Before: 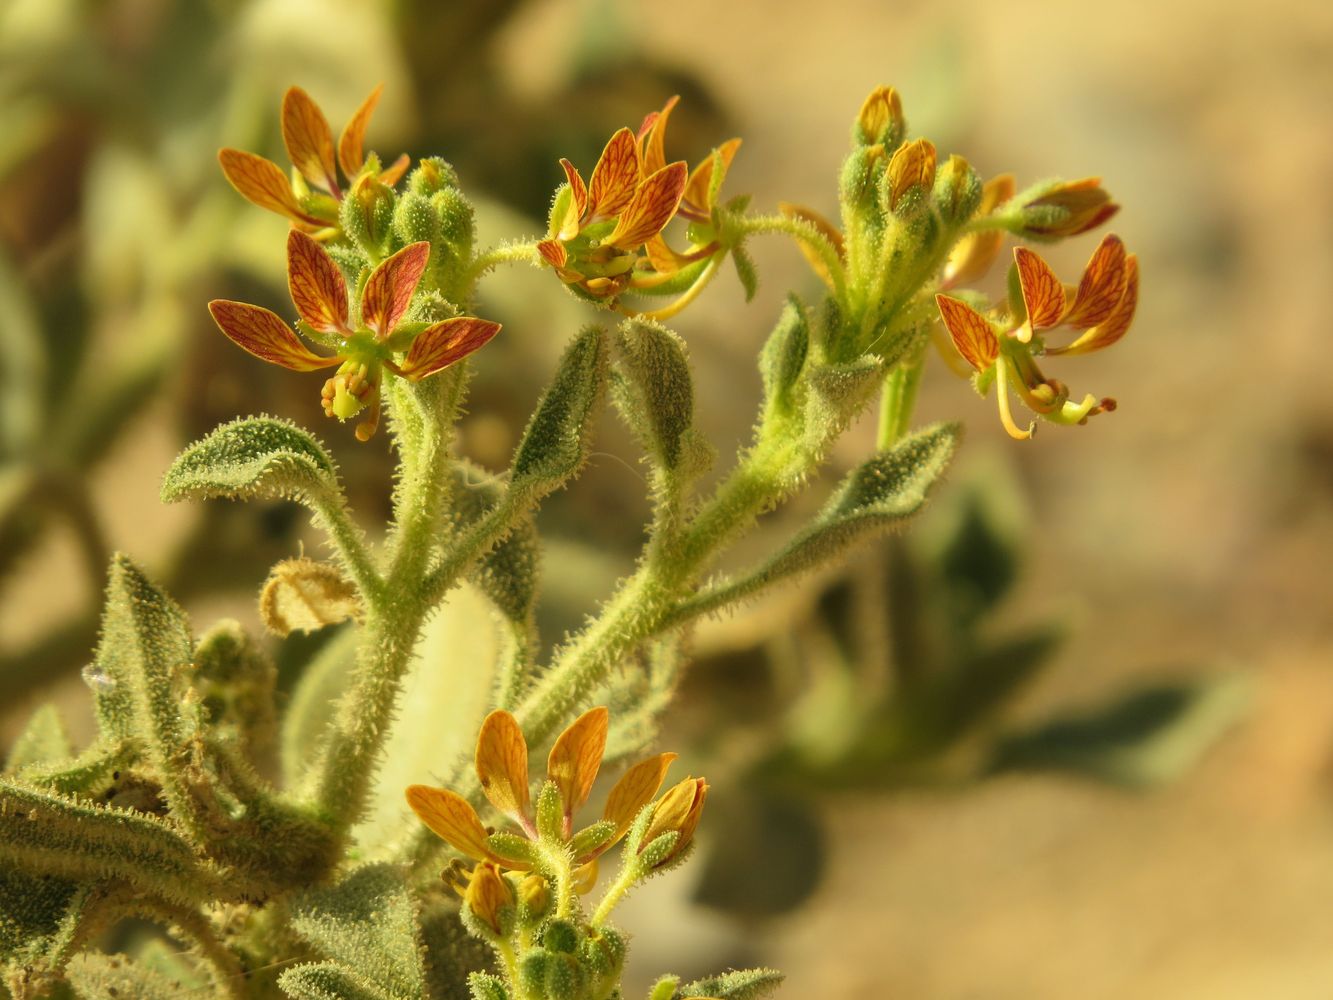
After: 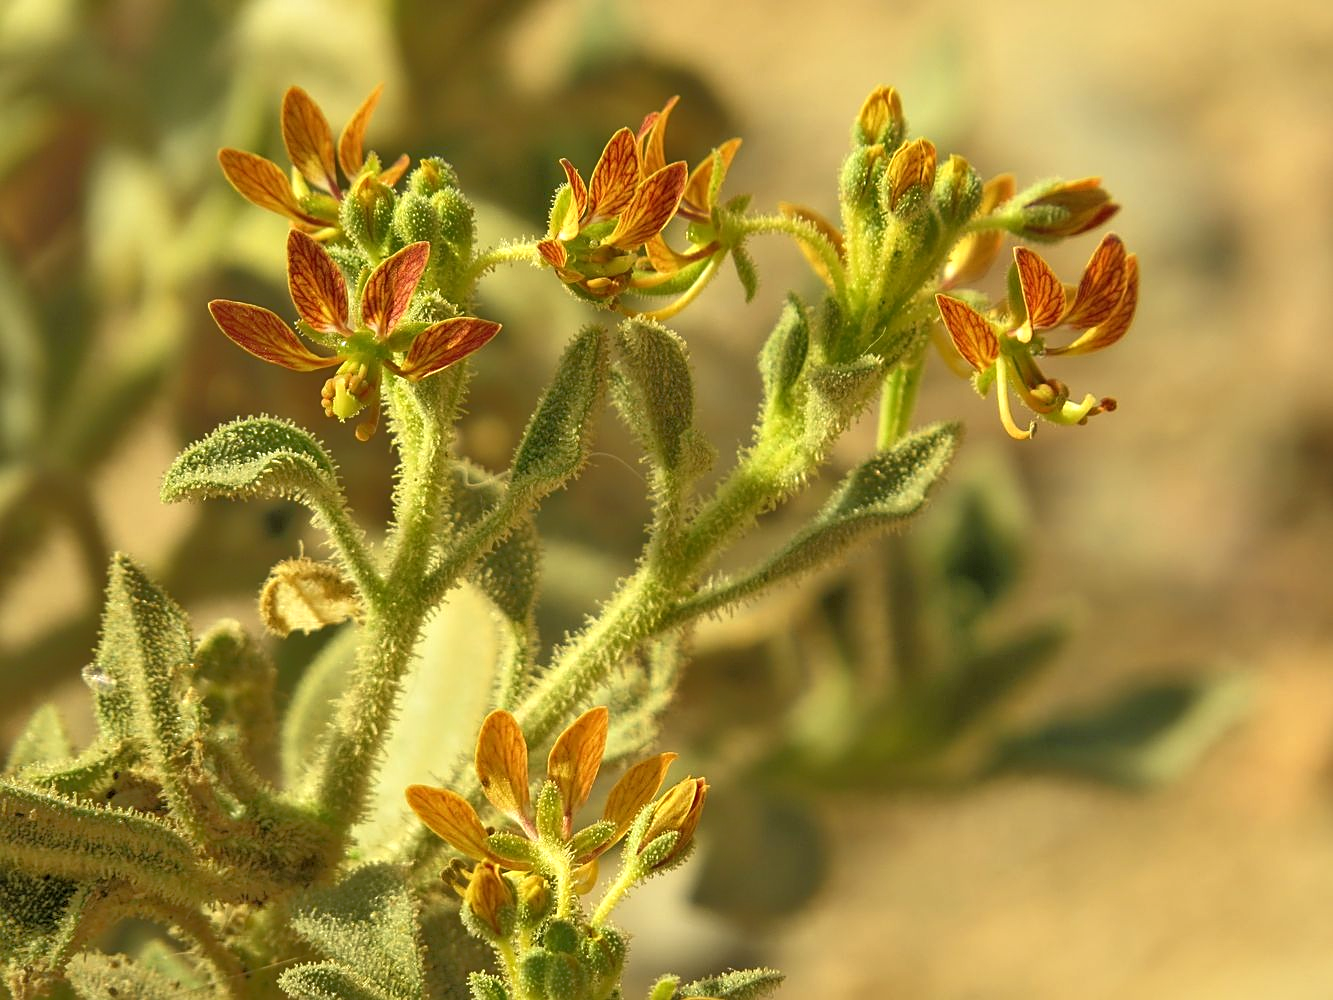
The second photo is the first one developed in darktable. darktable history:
local contrast: highlights 100%, shadows 99%, detail 119%, midtone range 0.2
sharpen: on, module defaults
tone equalizer: -8 EV -0.508 EV, -7 EV -0.311 EV, -6 EV -0.063 EV, -5 EV 0.433 EV, -4 EV 0.978 EV, -3 EV 0.811 EV, -2 EV -0.007 EV, -1 EV 0.134 EV, +0 EV -0.034 EV
